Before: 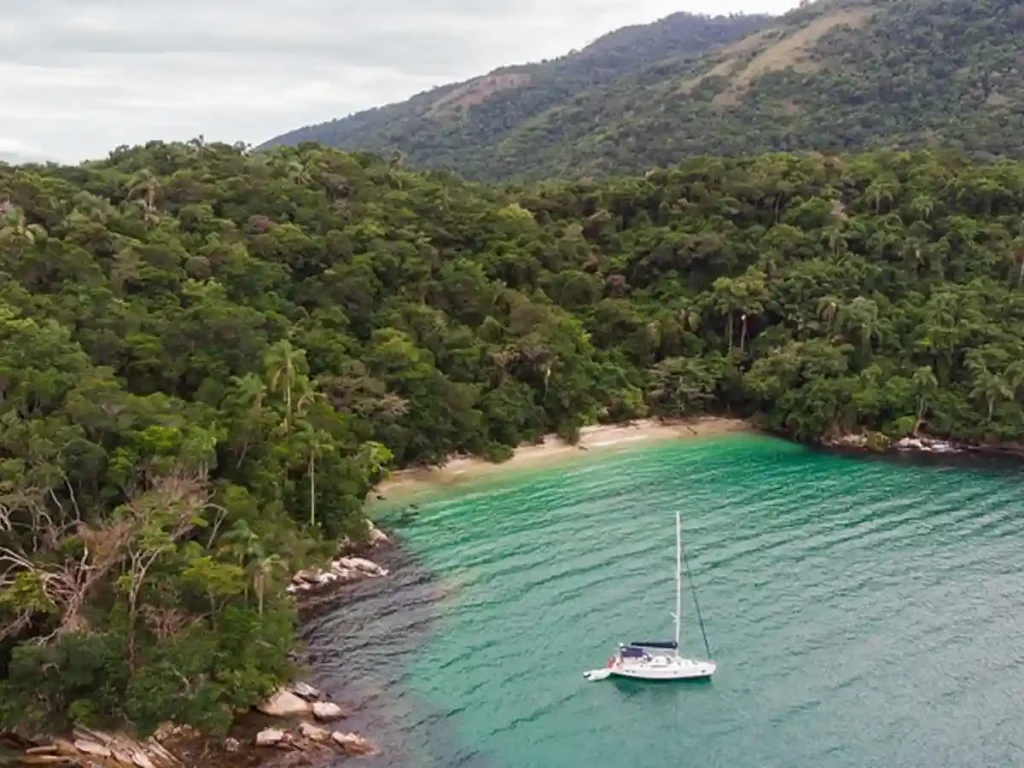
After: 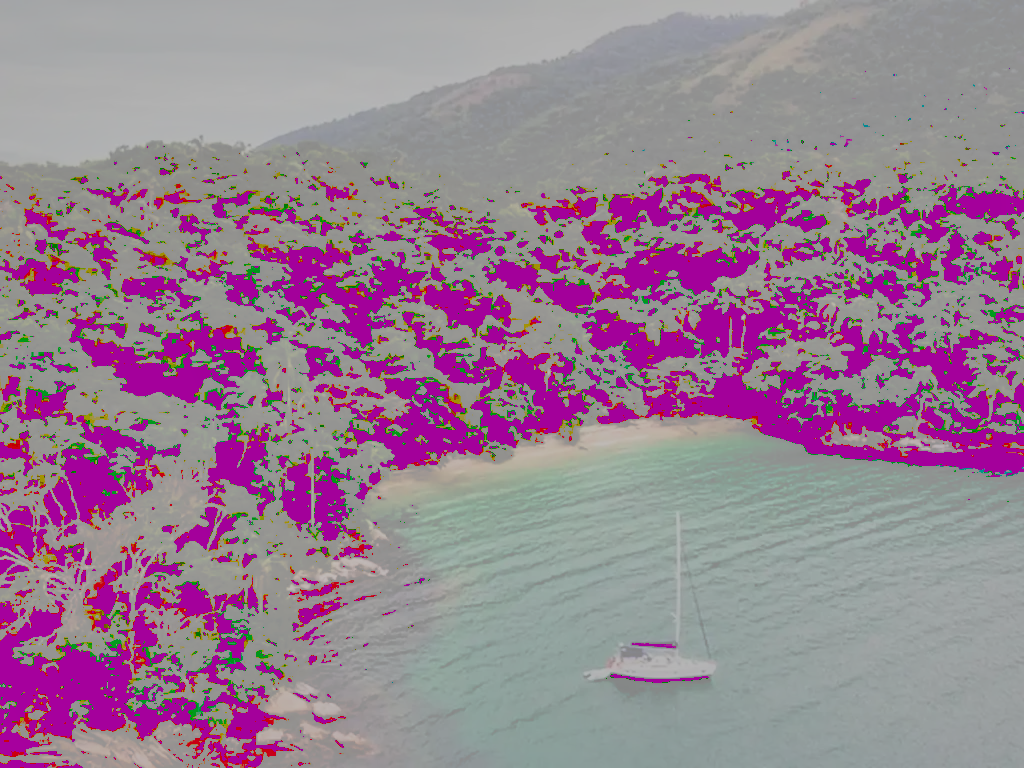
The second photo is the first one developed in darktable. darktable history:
filmic rgb: black relative exposure -6.15 EV, white relative exposure 6.96 EV, hardness 2.23, color science v6 (2022)
rgb curve: mode RGB, independent channels
tone curve: curves: ch0 [(0, 0) (0.003, 0.626) (0.011, 0.626) (0.025, 0.63) (0.044, 0.631) (0.069, 0.632) (0.1, 0.636) (0.136, 0.637) (0.177, 0.641) (0.224, 0.642) (0.277, 0.646) (0.335, 0.649) (0.399, 0.661) (0.468, 0.679) (0.543, 0.702) (0.623, 0.732) (0.709, 0.769) (0.801, 0.804) (0.898, 0.847) (1, 1)], preserve colors none
fill light: exposure -2 EV, width 8.6
shadows and highlights: shadows 40, highlights -60
exposure: black level correction 0.047, exposure 0.013 EV, compensate highlight preservation false
